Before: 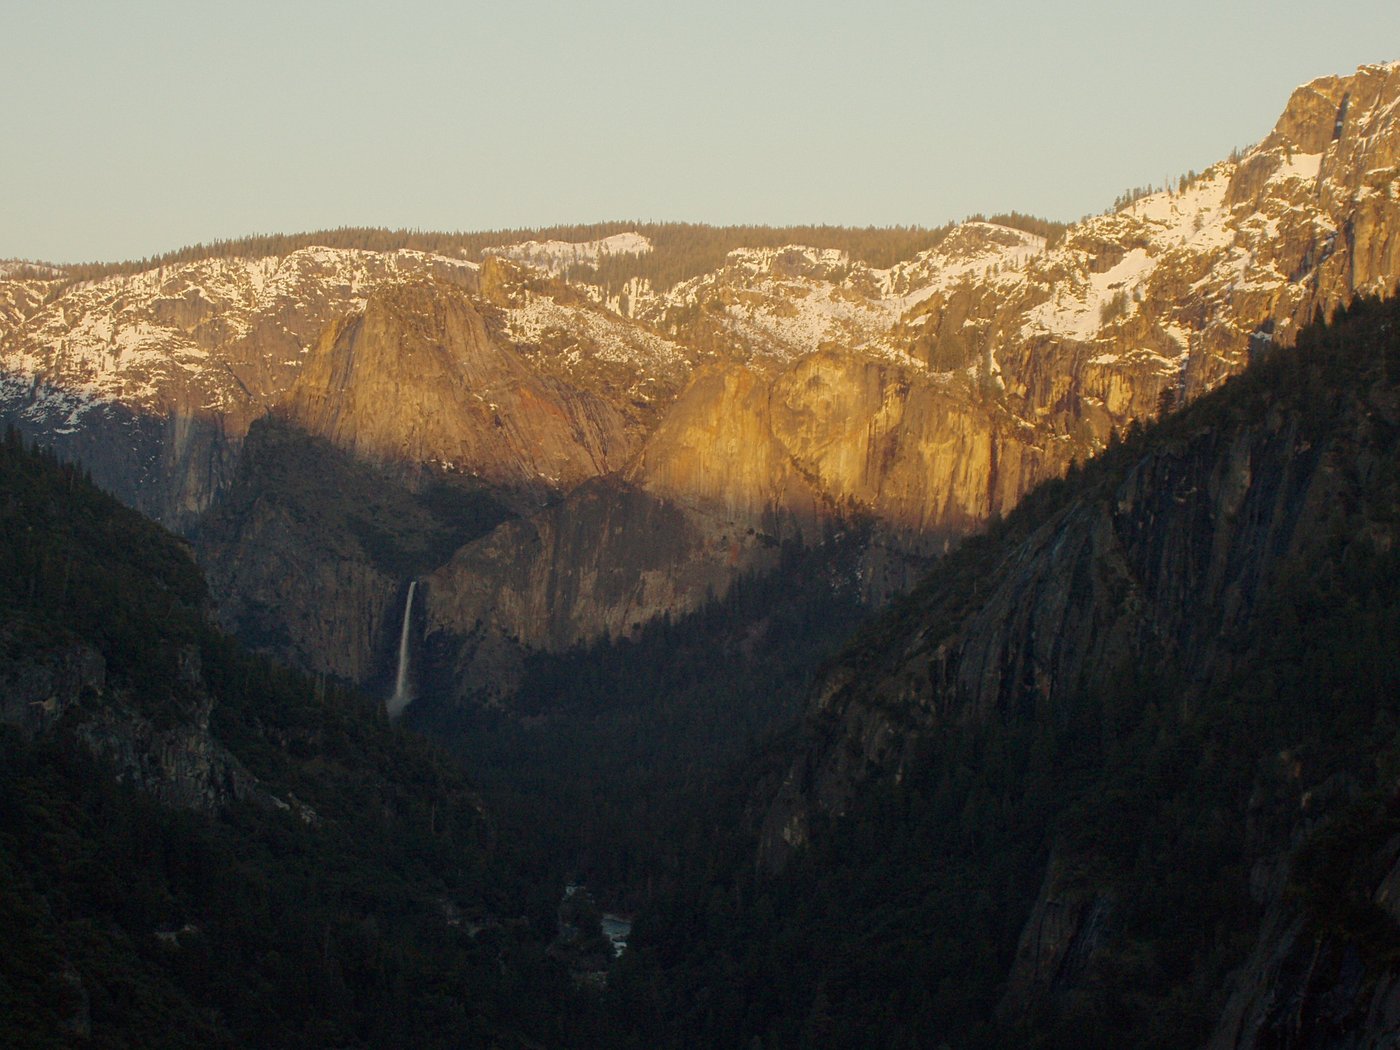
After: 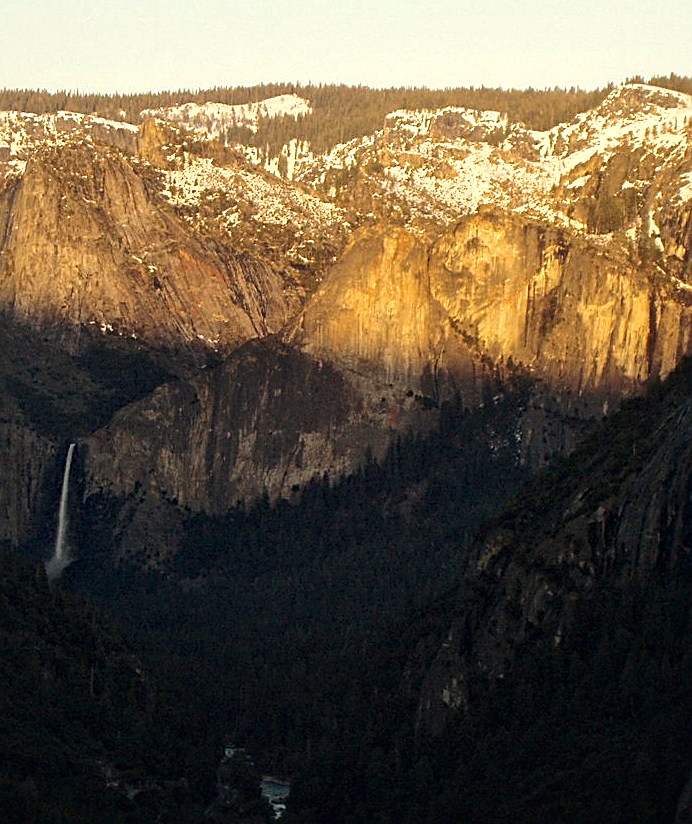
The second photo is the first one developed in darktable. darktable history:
tone equalizer: -8 EV -0.75 EV, -7 EV -0.7 EV, -6 EV -0.6 EV, -5 EV -0.4 EV, -3 EV 0.4 EV, -2 EV 0.6 EV, -1 EV 0.7 EV, +0 EV 0.75 EV, edges refinement/feathering 500, mask exposure compensation -1.57 EV, preserve details no
haze removal: compatibility mode true, adaptive false
local contrast: mode bilateral grid, contrast 20, coarseness 50, detail 141%, midtone range 0.2
sharpen: on, module defaults
crop and rotate: angle 0.02°, left 24.353%, top 13.219%, right 26.156%, bottom 8.224%
